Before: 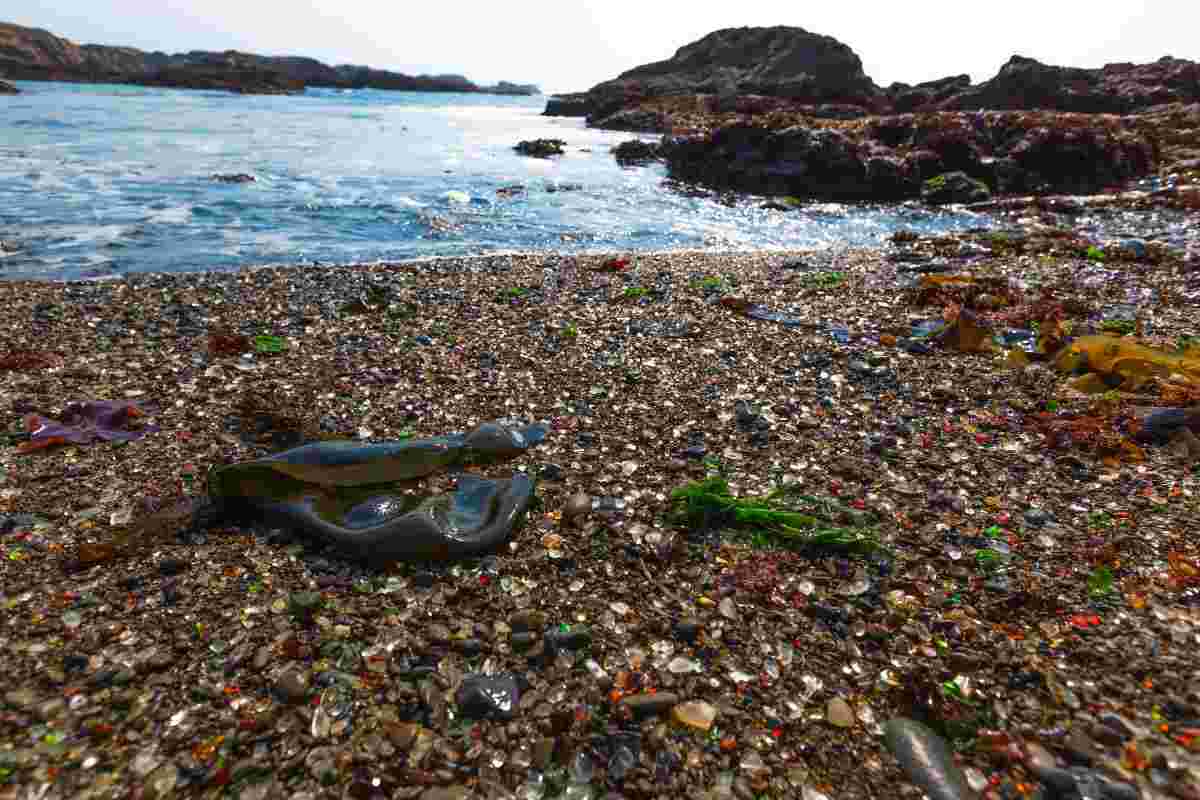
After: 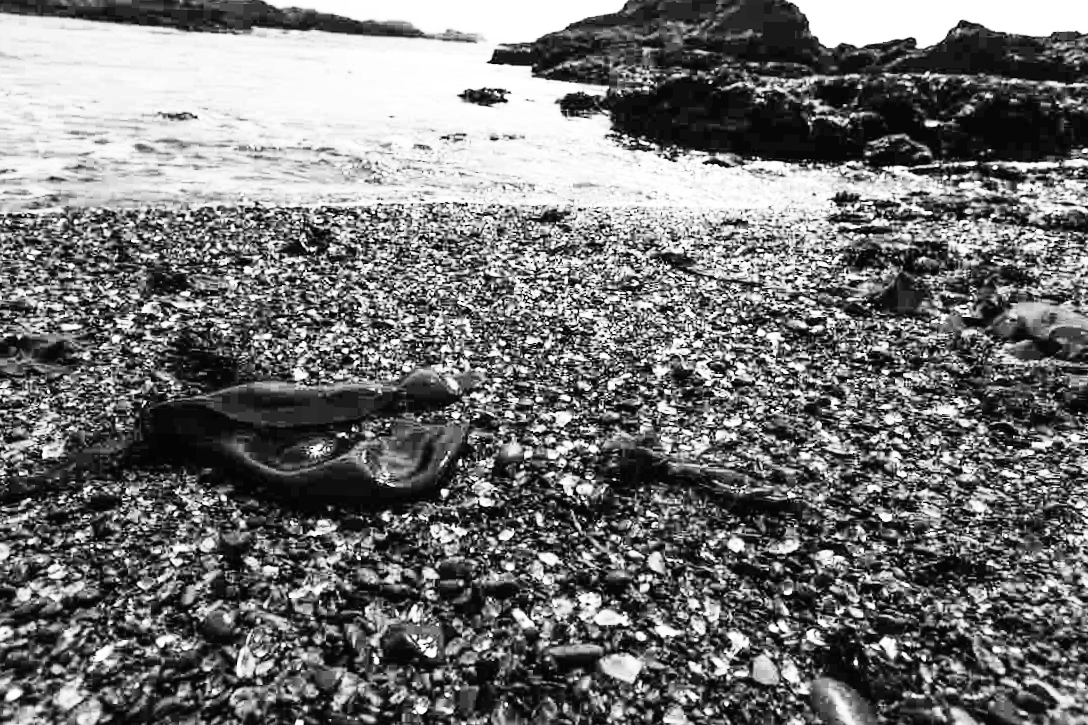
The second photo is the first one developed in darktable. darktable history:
exposure: black level correction -0.003, exposure 0.04 EV, compensate highlight preservation false
monochrome: on, module defaults
crop and rotate: angle -1.96°, left 3.097%, top 4.154%, right 1.586%, bottom 0.529%
rgb curve: curves: ch0 [(0, 0) (0.21, 0.15) (0.24, 0.21) (0.5, 0.75) (0.75, 0.96) (0.89, 0.99) (1, 1)]; ch1 [(0, 0.02) (0.21, 0.13) (0.25, 0.2) (0.5, 0.67) (0.75, 0.9) (0.89, 0.97) (1, 1)]; ch2 [(0, 0.02) (0.21, 0.13) (0.25, 0.2) (0.5, 0.67) (0.75, 0.9) (0.89, 0.97) (1, 1)], compensate middle gray true
rgb levels: preserve colors max RGB
